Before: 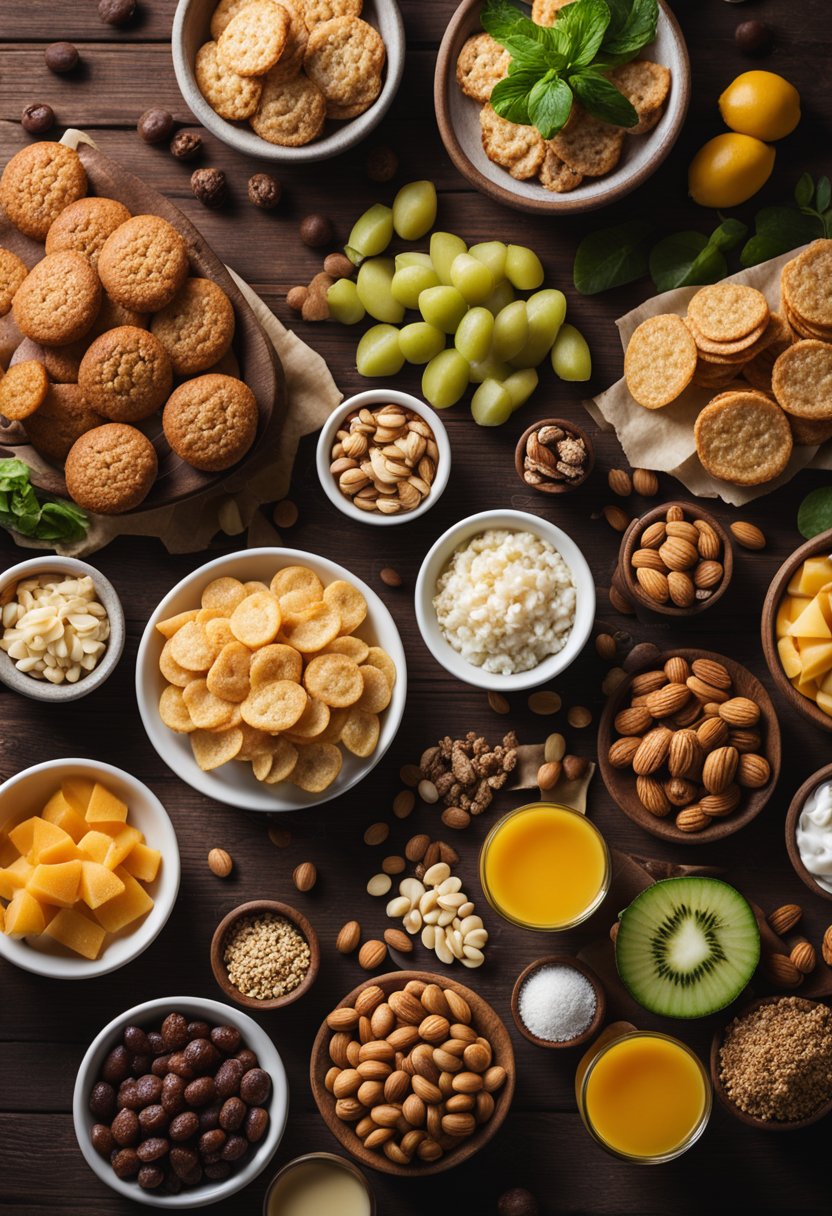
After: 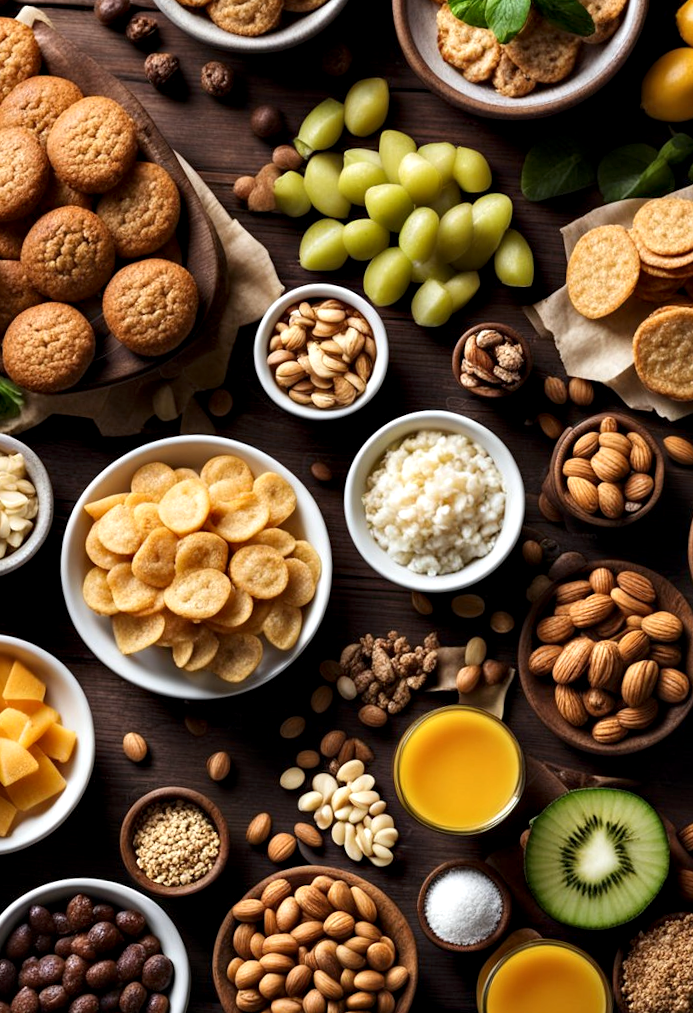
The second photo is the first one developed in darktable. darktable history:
contrast equalizer: octaves 7, y [[0.6 ×6], [0.55 ×6], [0 ×6], [0 ×6], [0 ×6]], mix 0.53
crop and rotate: angle -3.27°, left 5.211%, top 5.211%, right 4.607%, bottom 4.607%
